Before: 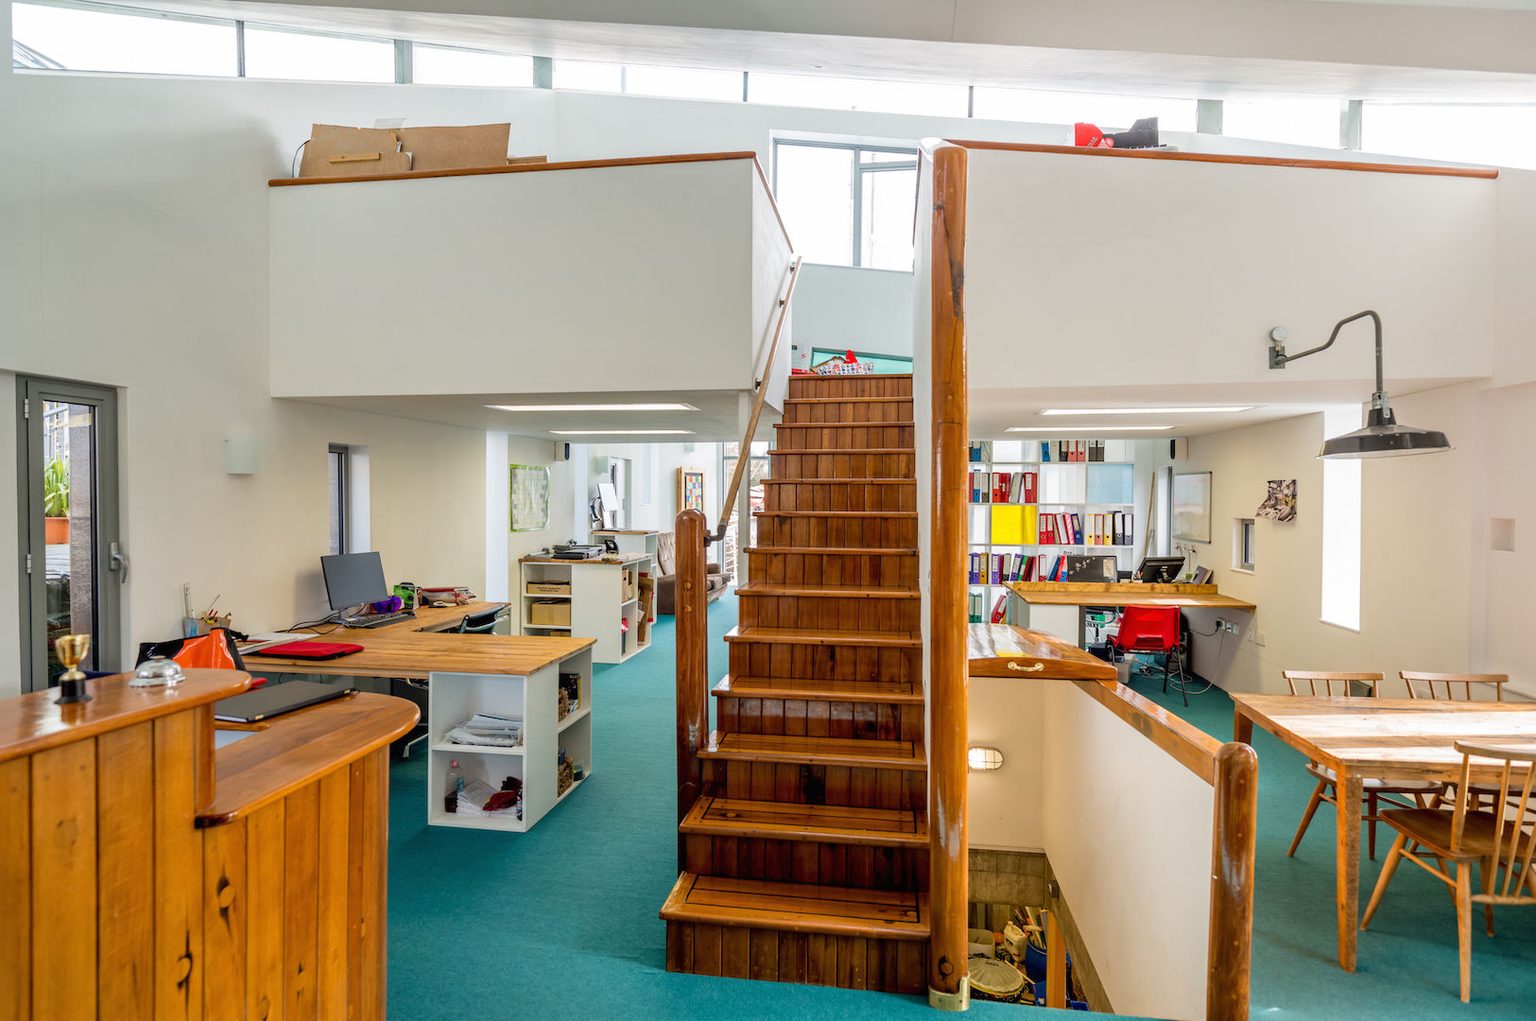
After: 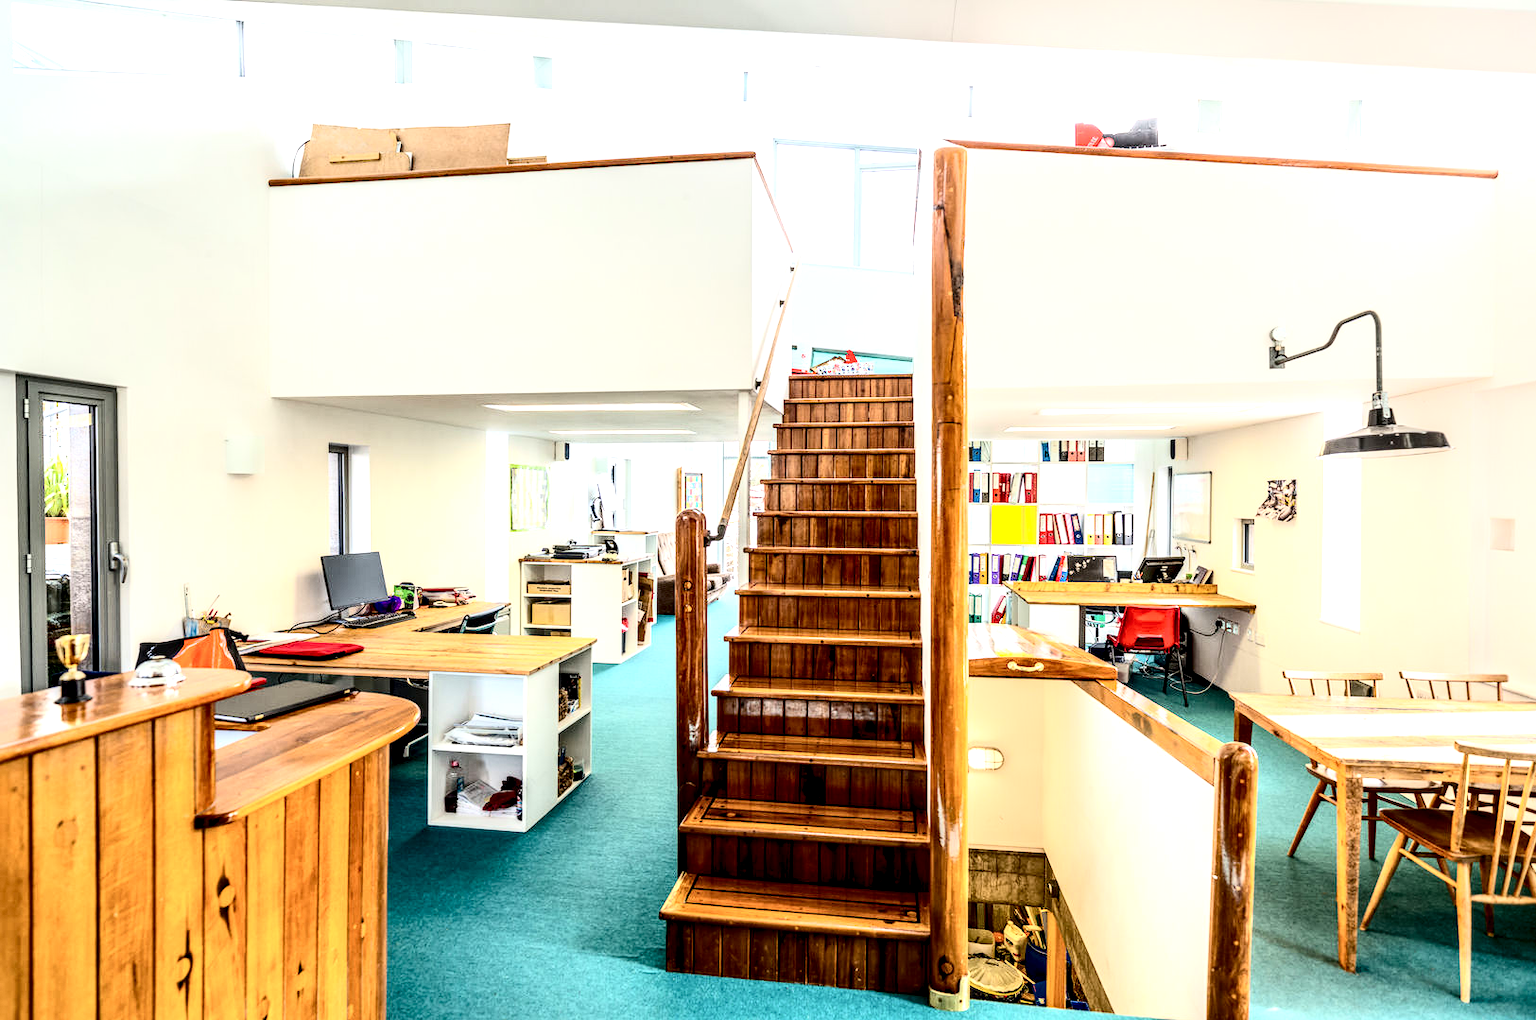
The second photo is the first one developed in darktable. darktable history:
contrast brightness saturation: contrast 0.39, brightness 0.1
local contrast: highlights 60%, shadows 60%, detail 160%
exposure: exposure 0.77 EV, compensate highlight preservation false
